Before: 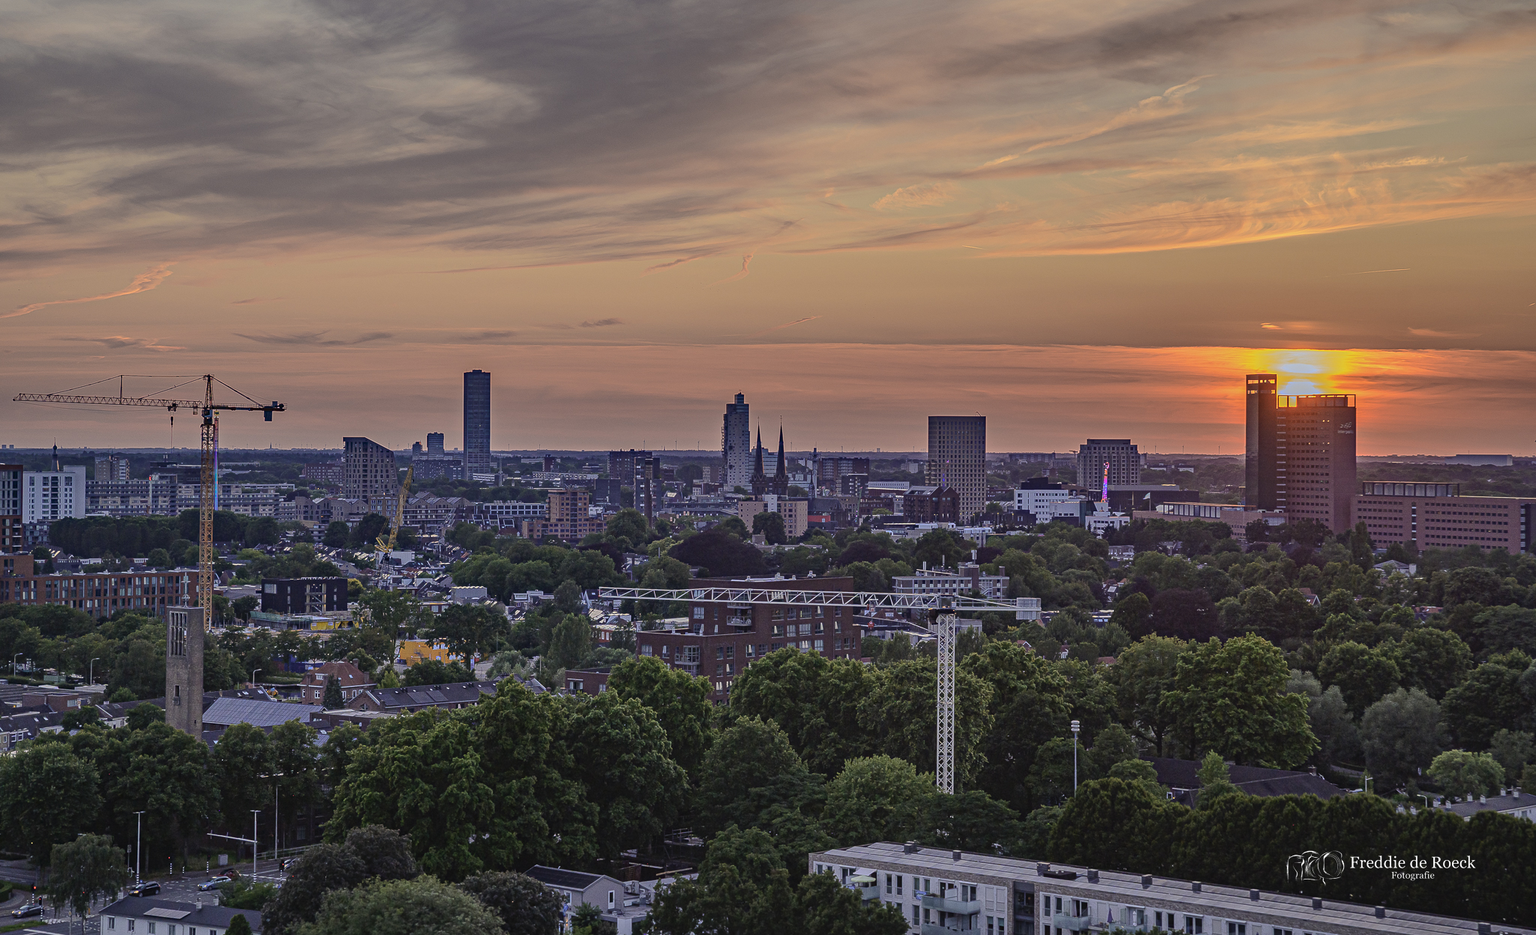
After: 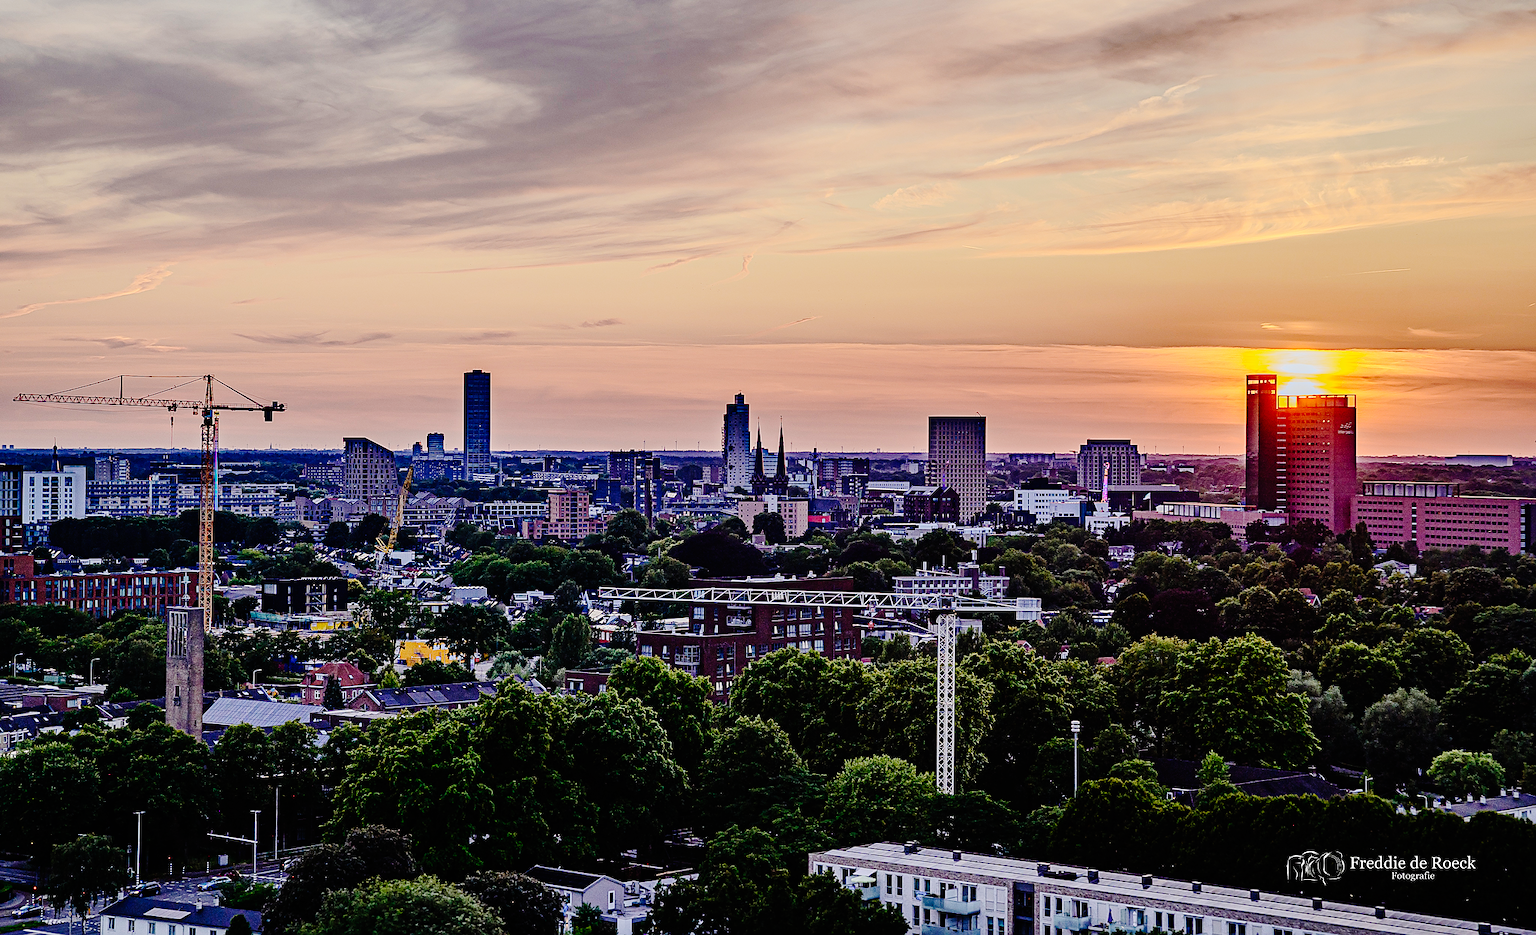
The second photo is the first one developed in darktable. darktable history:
sharpen: radius 1.893, amount 0.398, threshold 1.364
base curve: curves: ch0 [(0, 0) (0.036, 0.01) (0.123, 0.254) (0.258, 0.504) (0.507, 0.748) (1, 1)], preserve colors none
